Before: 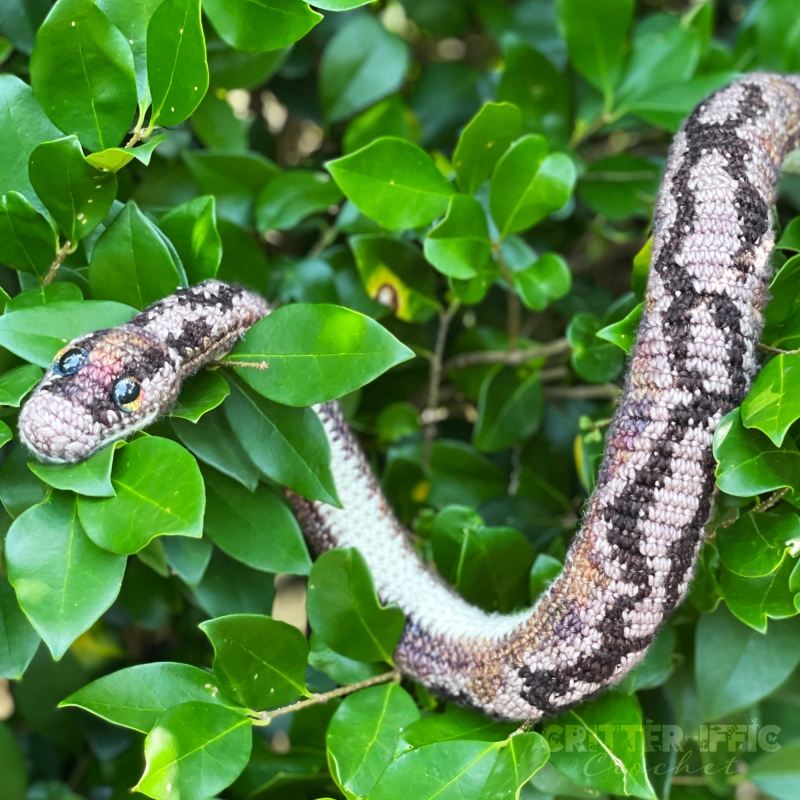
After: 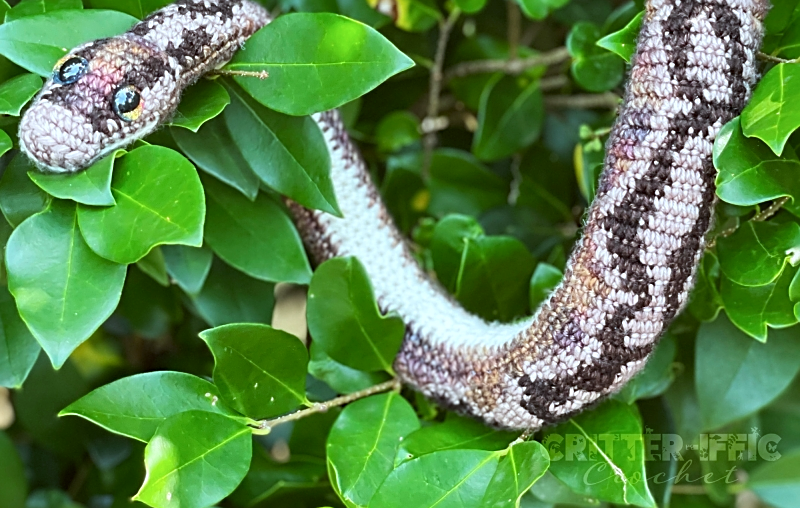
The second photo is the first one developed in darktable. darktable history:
color correction: highlights a* -3.28, highlights b* -6.24, shadows a* 3.1, shadows b* 5.19
sharpen: on, module defaults
crop and rotate: top 36.435%
